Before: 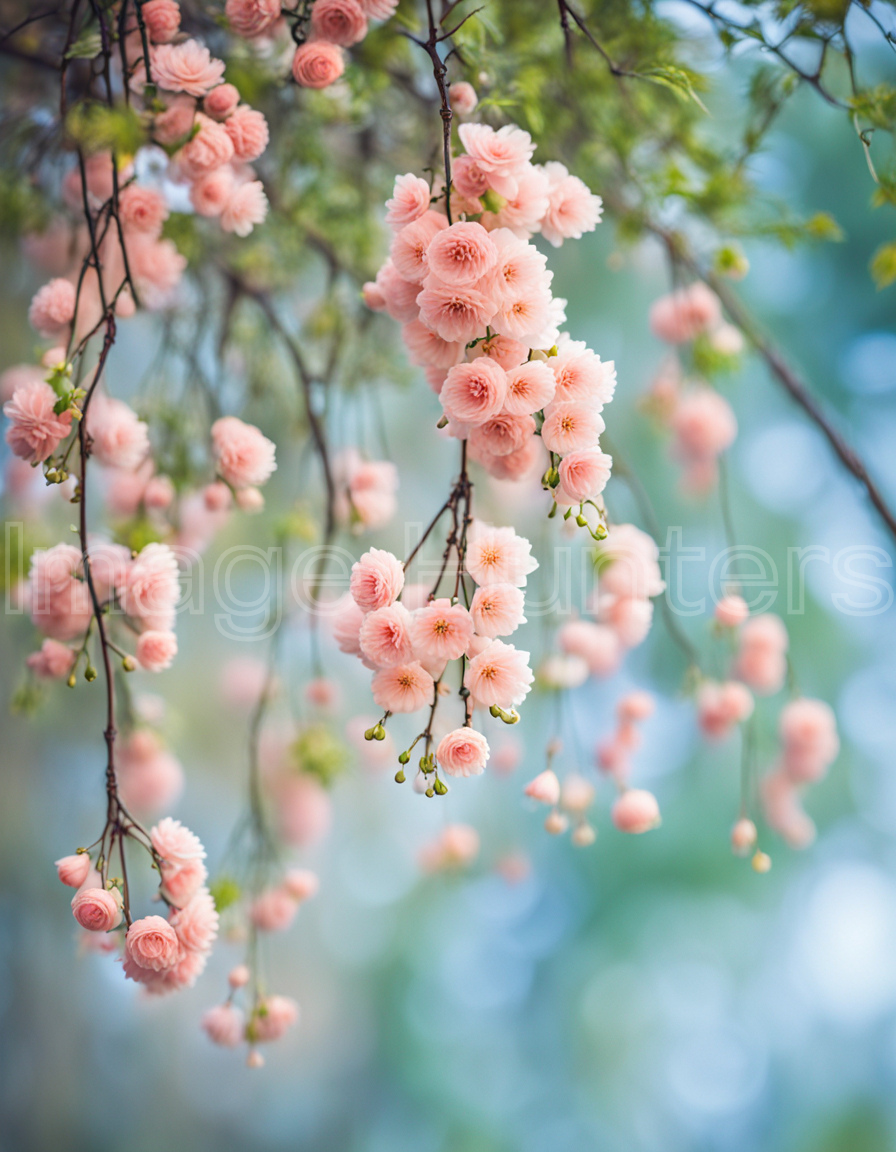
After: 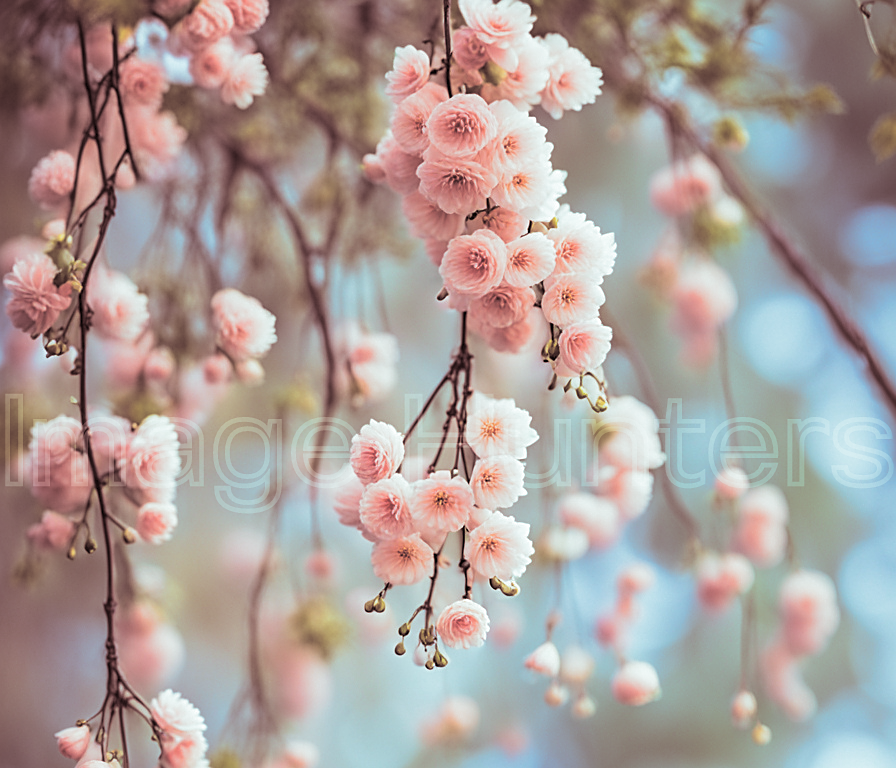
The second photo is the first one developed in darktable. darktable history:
sharpen: on, module defaults
crop: top 11.166%, bottom 22.168%
split-toning: shadows › saturation 0.3, highlights › hue 180°, highlights › saturation 0.3, compress 0%
